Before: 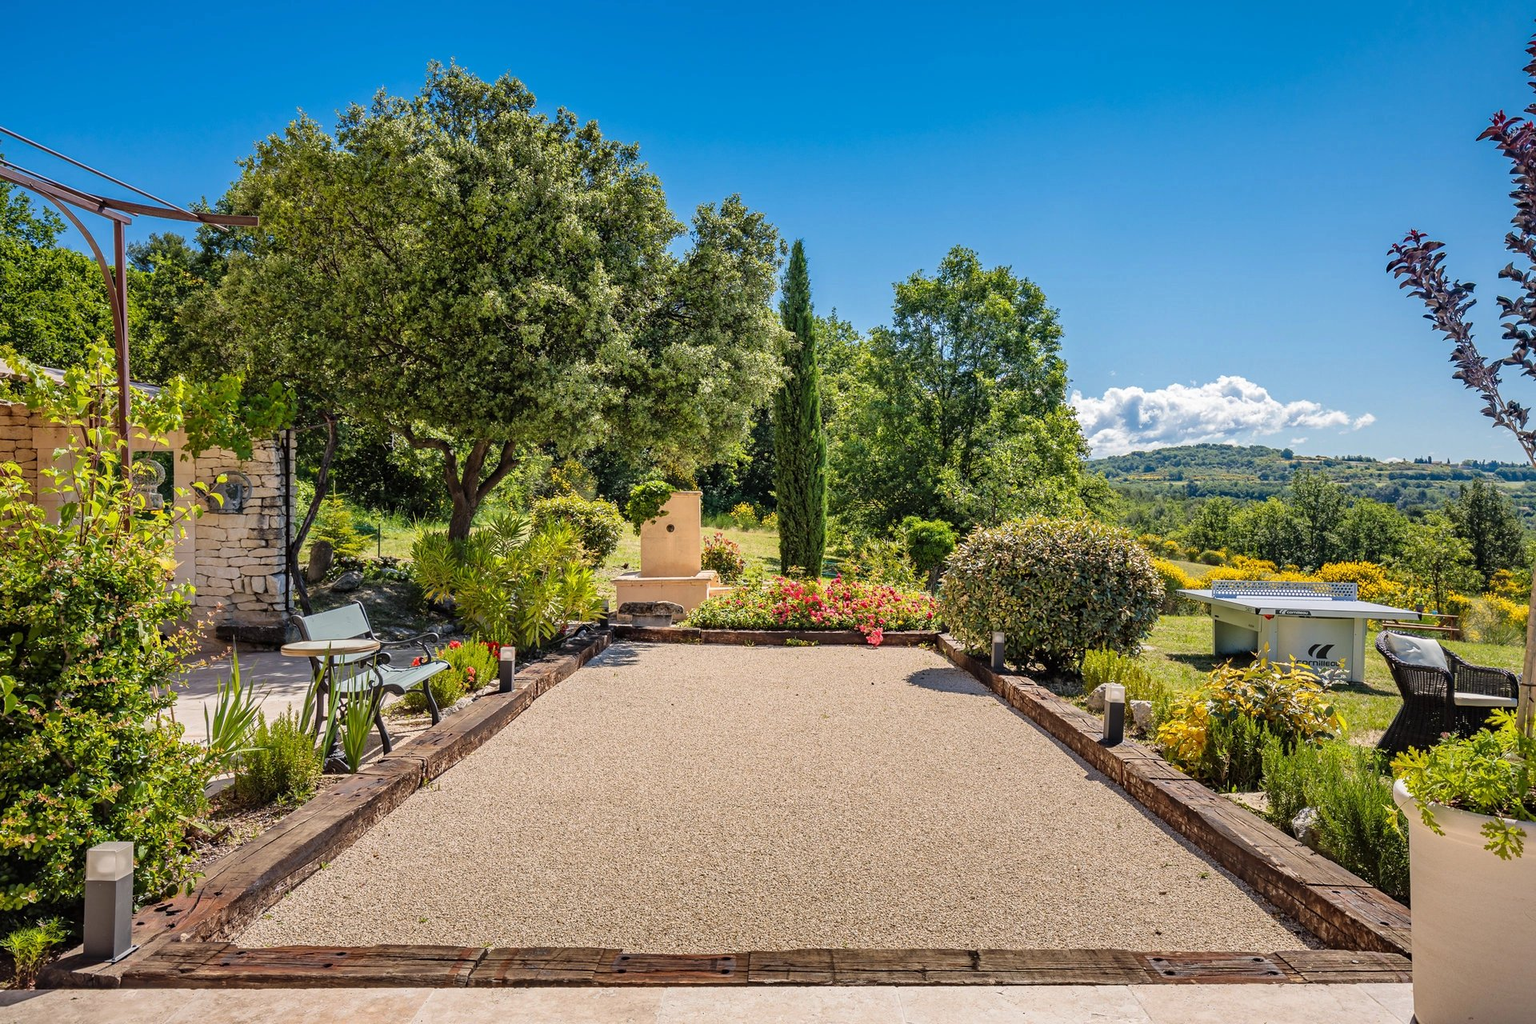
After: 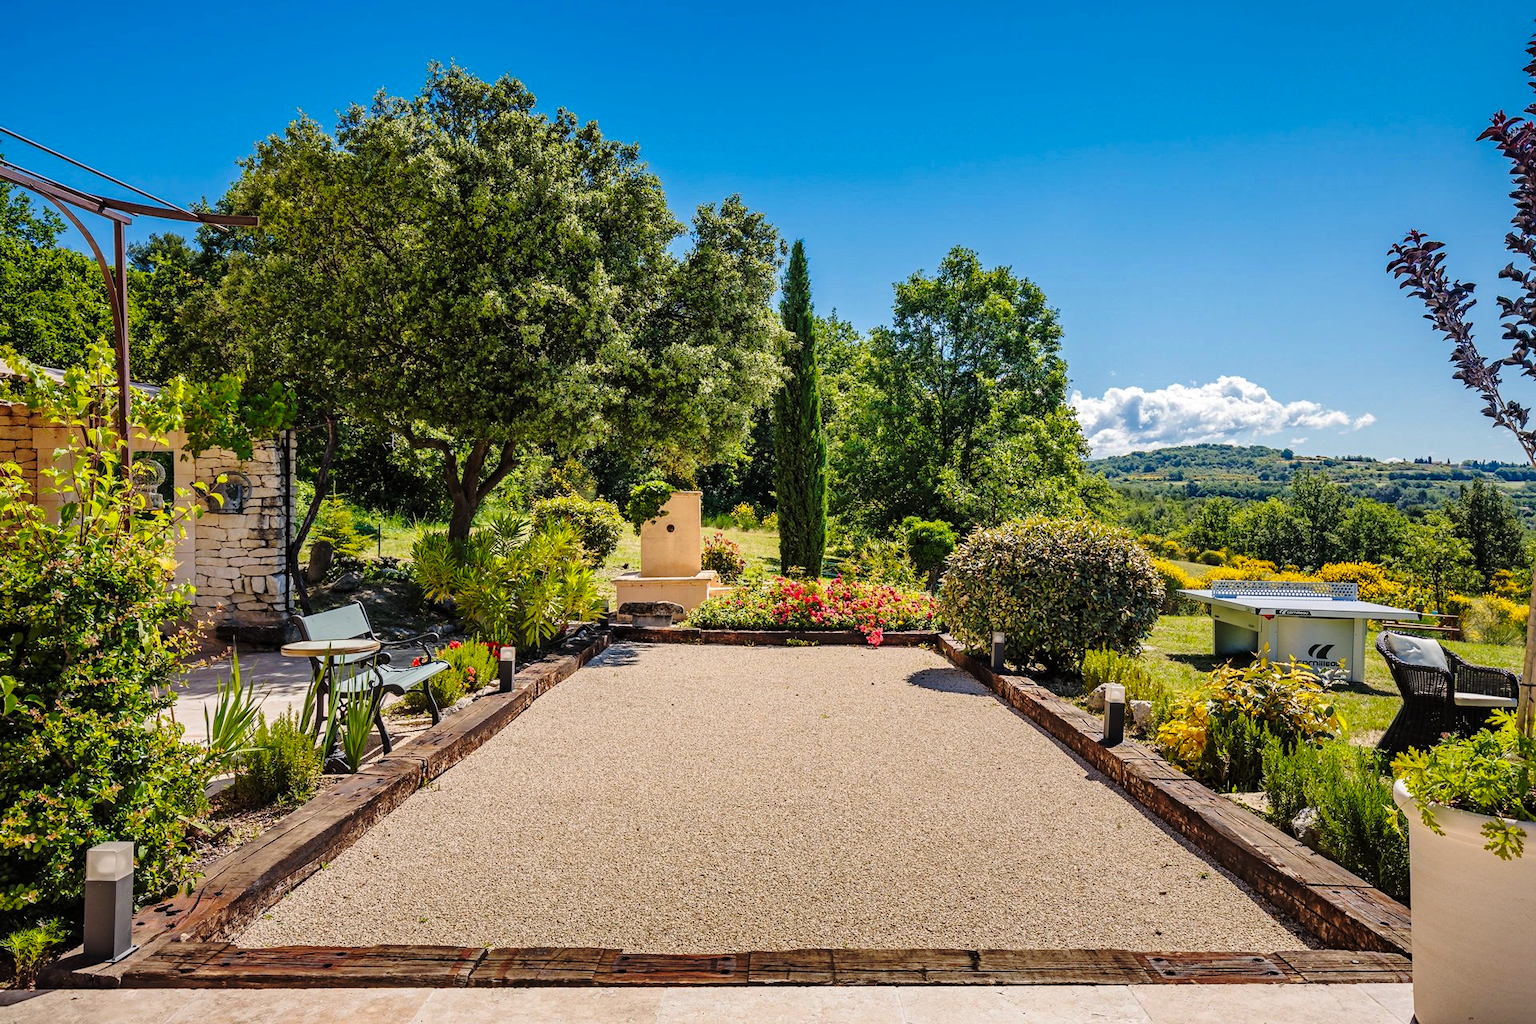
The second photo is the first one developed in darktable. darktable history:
base curve: curves: ch0 [(0, 0) (0.073, 0.04) (0.157, 0.139) (0.492, 0.492) (0.758, 0.758) (1, 1)], preserve colors none
levels: levels [0, 0.492, 0.984]
